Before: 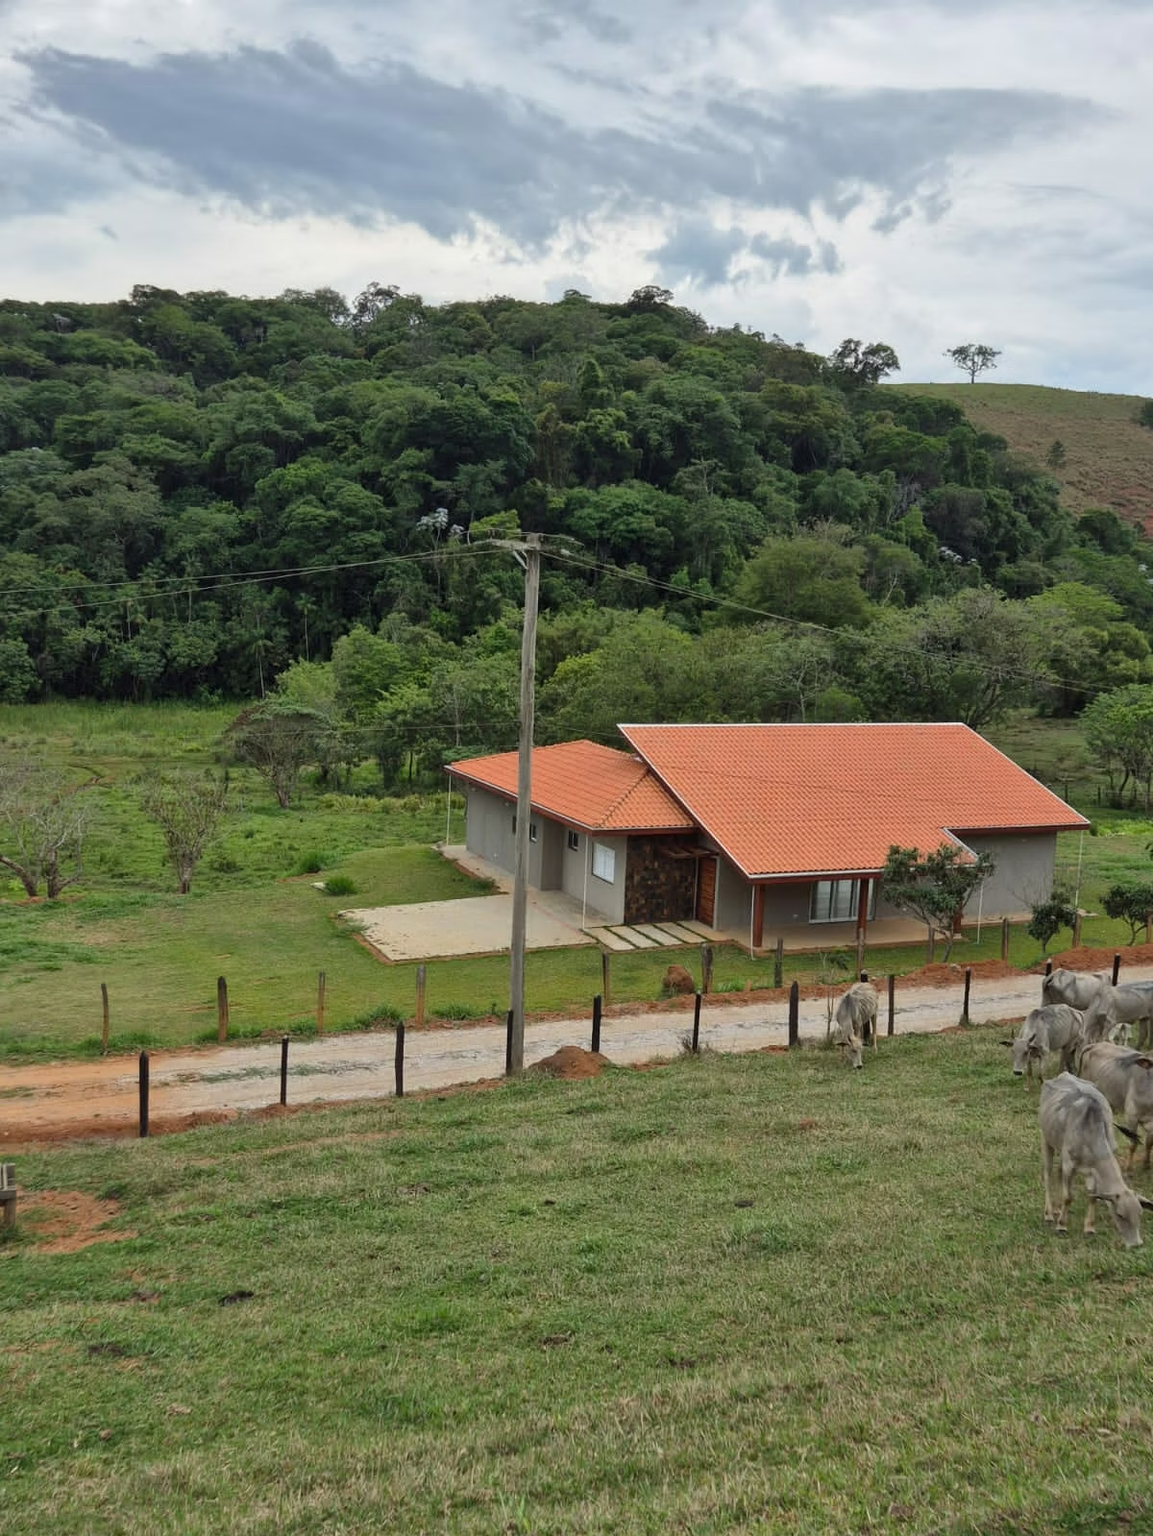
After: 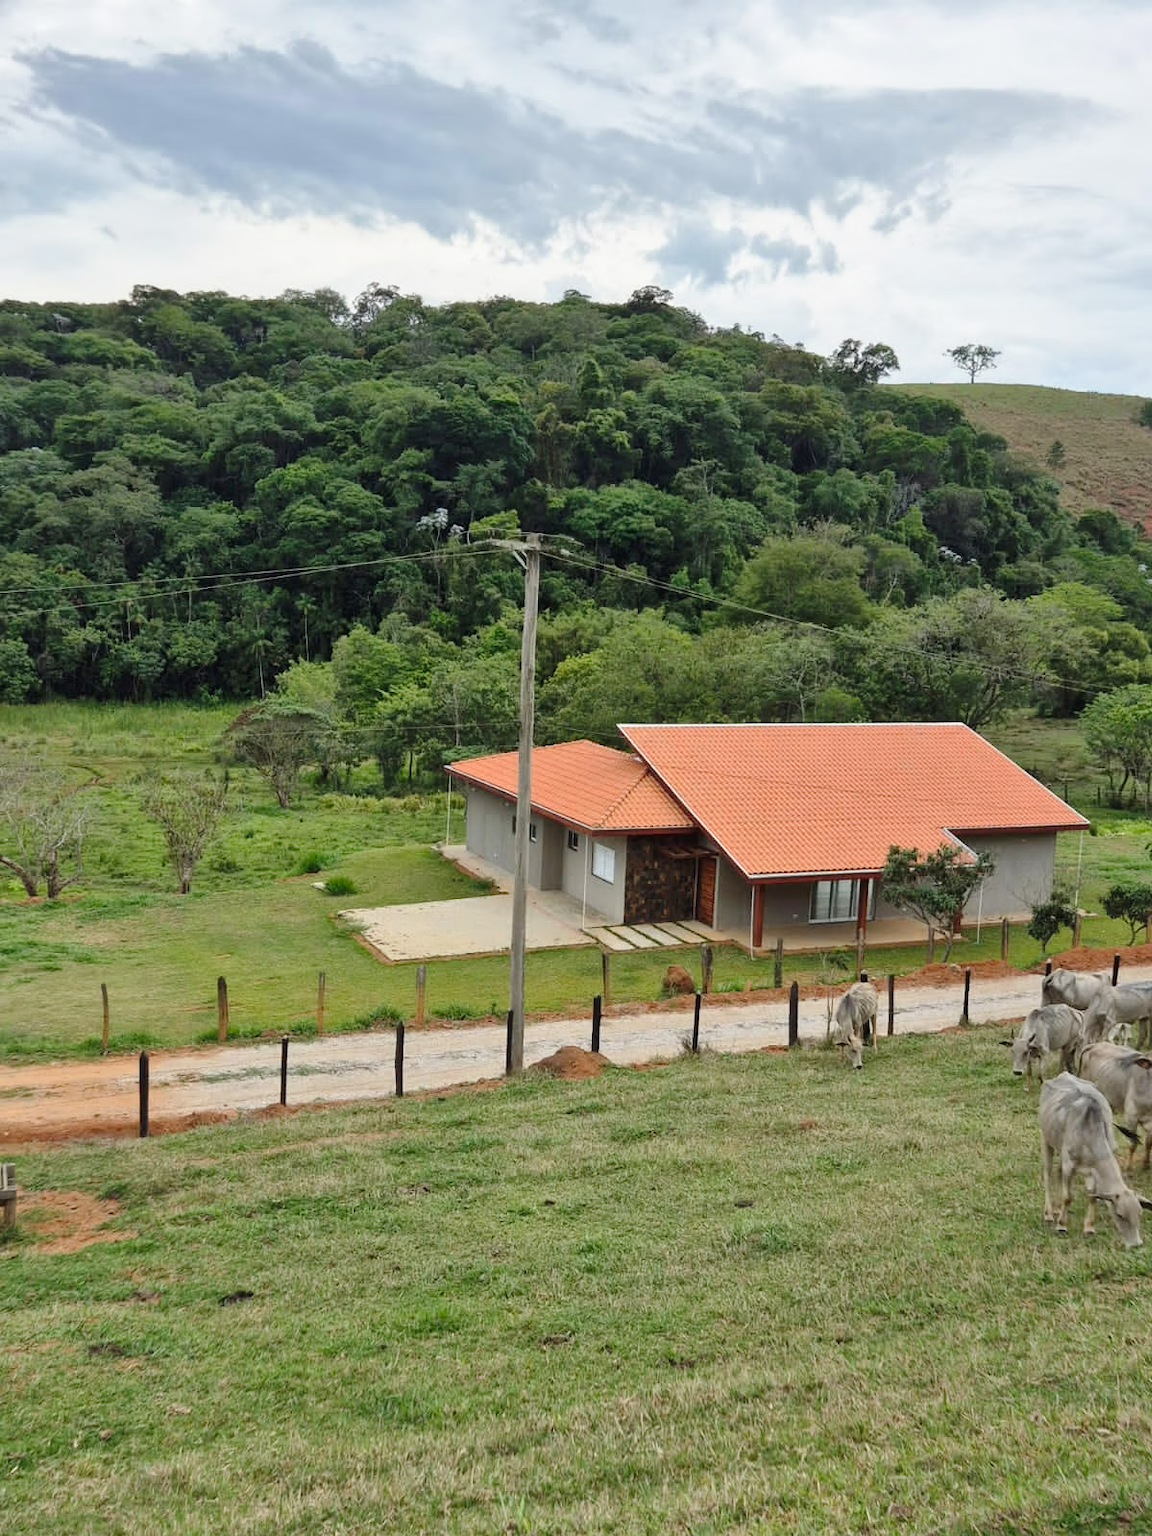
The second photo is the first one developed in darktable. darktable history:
tone curve: curves: ch0 [(0, 0) (0.003, 0.023) (0.011, 0.025) (0.025, 0.029) (0.044, 0.047) (0.069, 0.079) (0.1, 0.113) (0.136, 0.152) (0.177, 0.199) (0.224, 0.26) (0.277, 0.333) (0.335, 0.404) (0.399, 0.48) (0.468, 0.559) (0.543, 0.635) (0.623, 0.713) (0.709, 0.797) (0.801, 0.879) (0.898, 0.953) (1, 1)], preserve colors none
